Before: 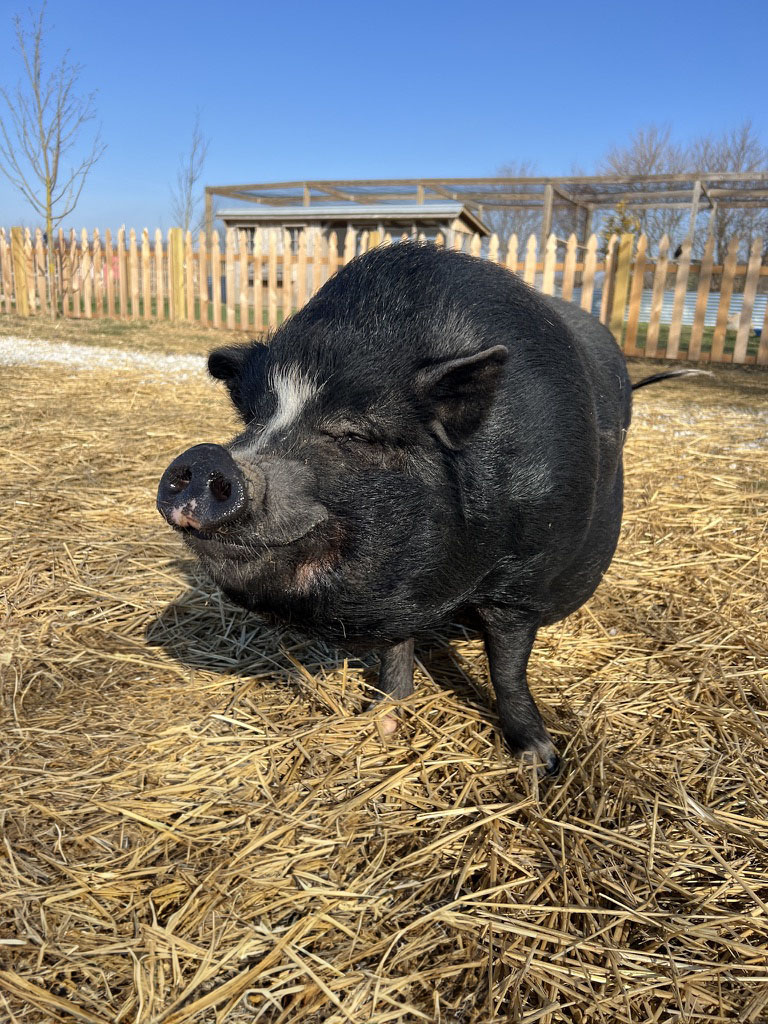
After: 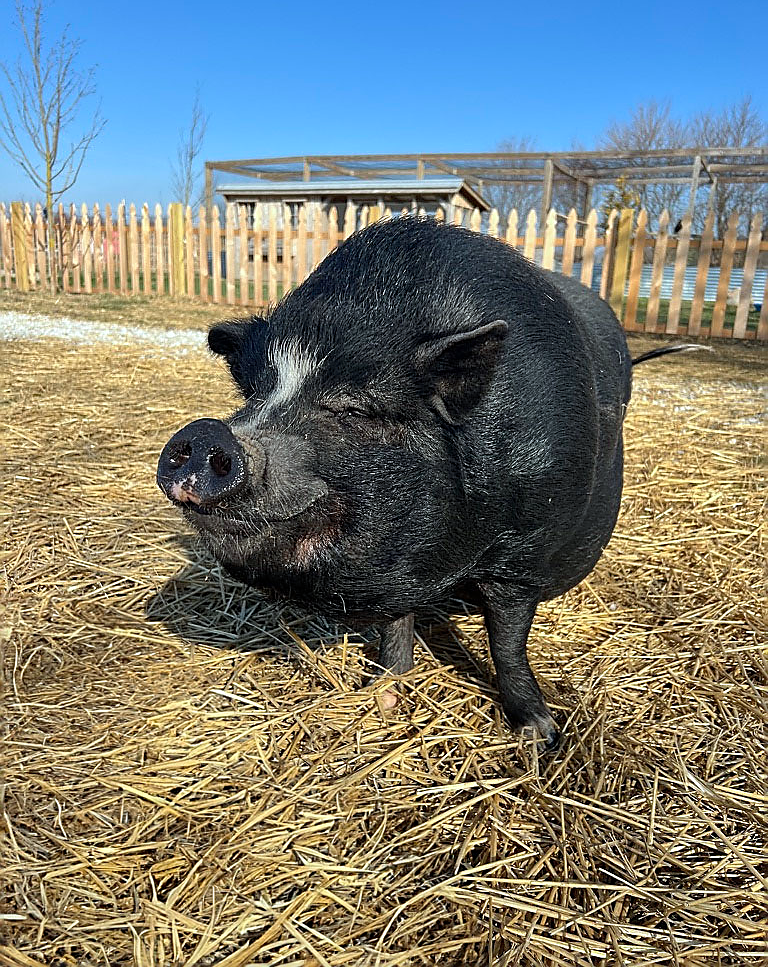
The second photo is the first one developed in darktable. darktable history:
sharpen: radius 1.4, amount 1.25, threshold 0.7
crop and rotate: top 2.479%, bottom 3.018%
color calibration: illuminant Planckian (black body), adaptation linear Bradford (ICC v4), x 0.361, y 0.366, temperature 4511.61 K, saturation algorithm version 1 (2020)
